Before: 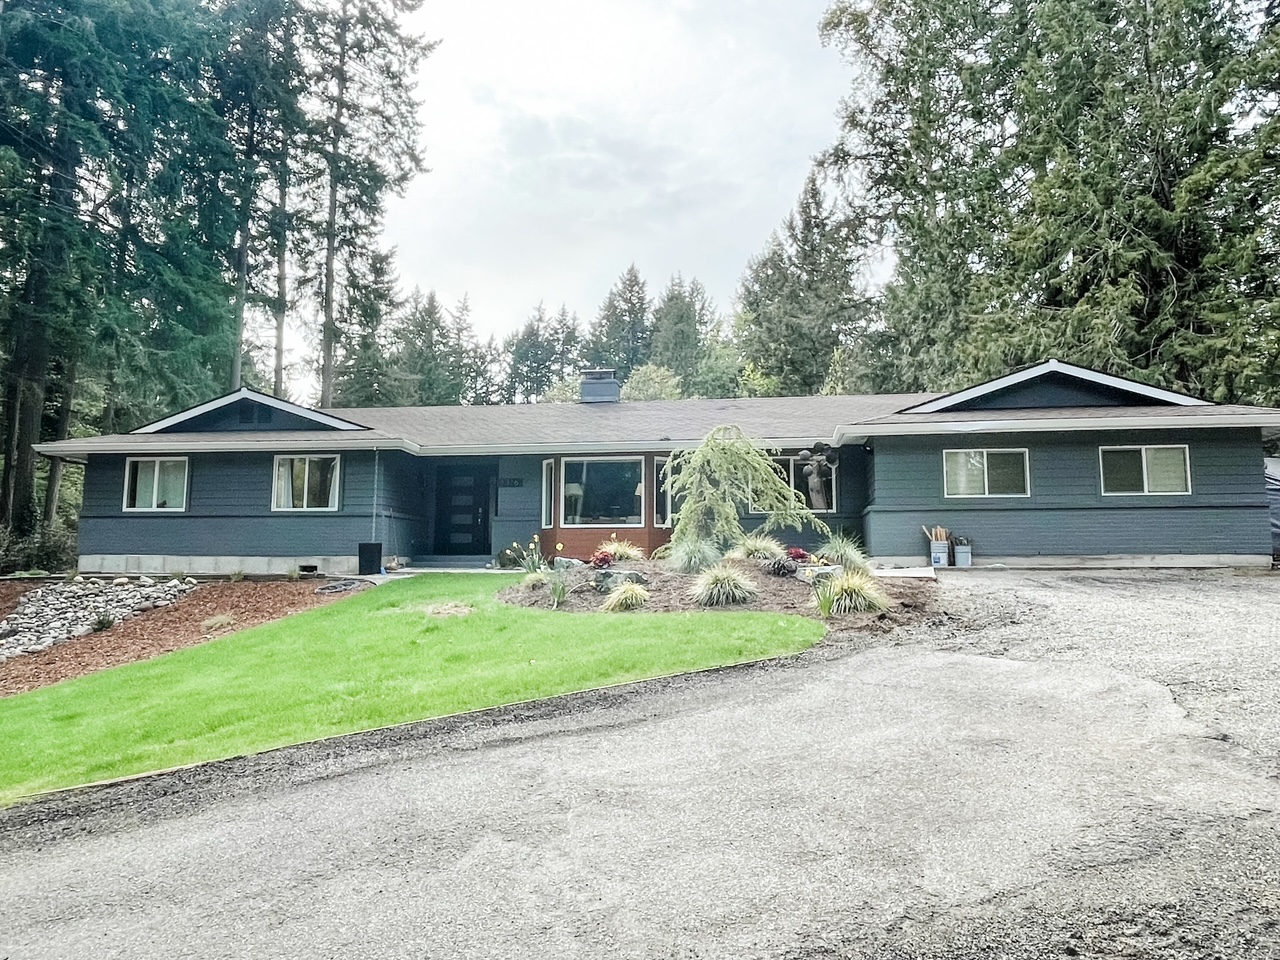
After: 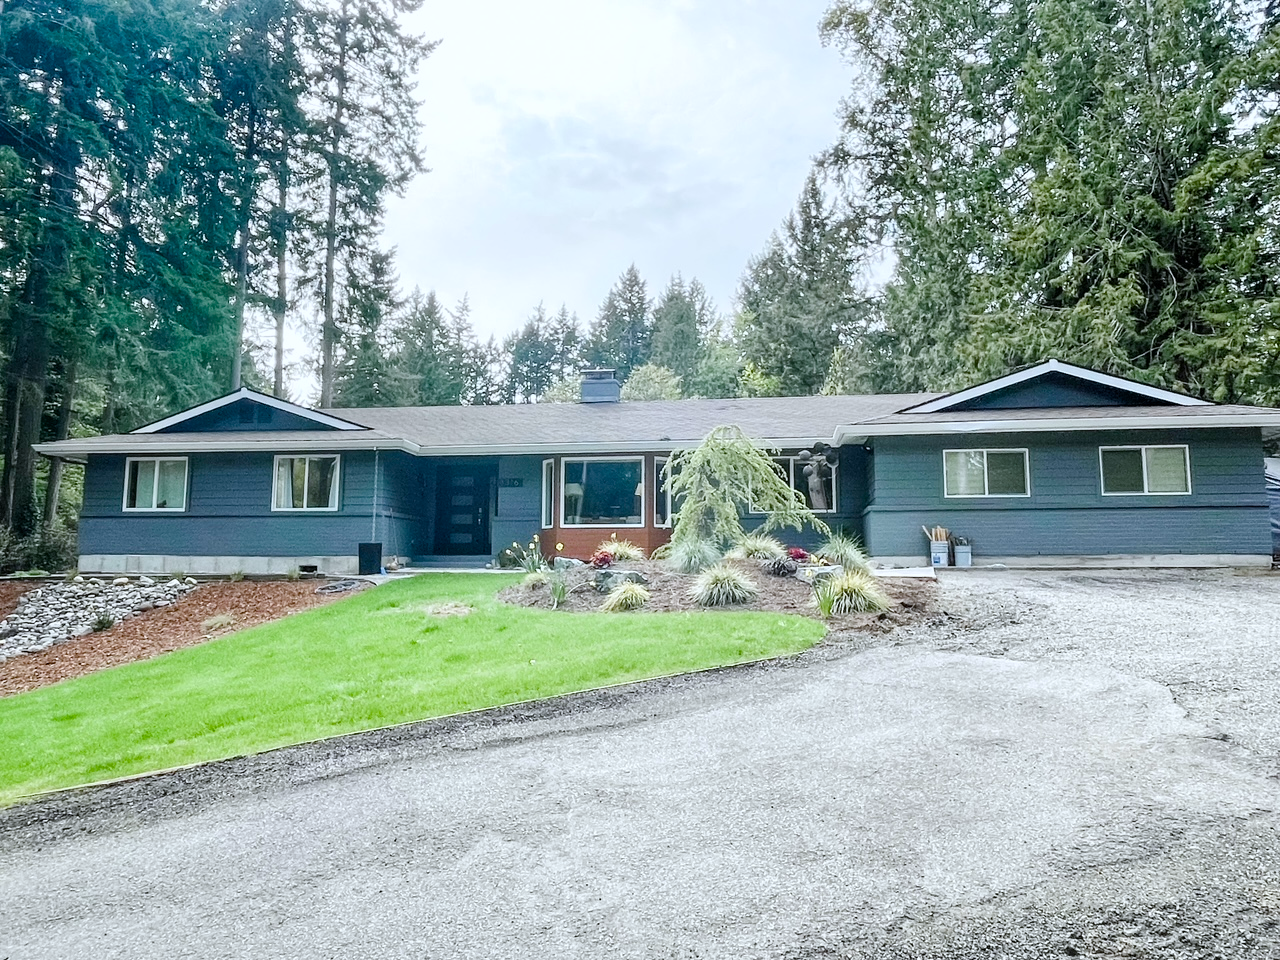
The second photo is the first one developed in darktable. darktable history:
color balance rgb: perceptual saturation grading › global saturation 35%, perceptual saturation grading › highlights -30%, perceptual saturation grading › shadows 35%, perceptual brilliance grading › global brilliance 3%, perceptual brilliance grading › highlights -3%, perceptual brilliance grading › shadows 3%
white balance: red 0.967, blue 1.049
